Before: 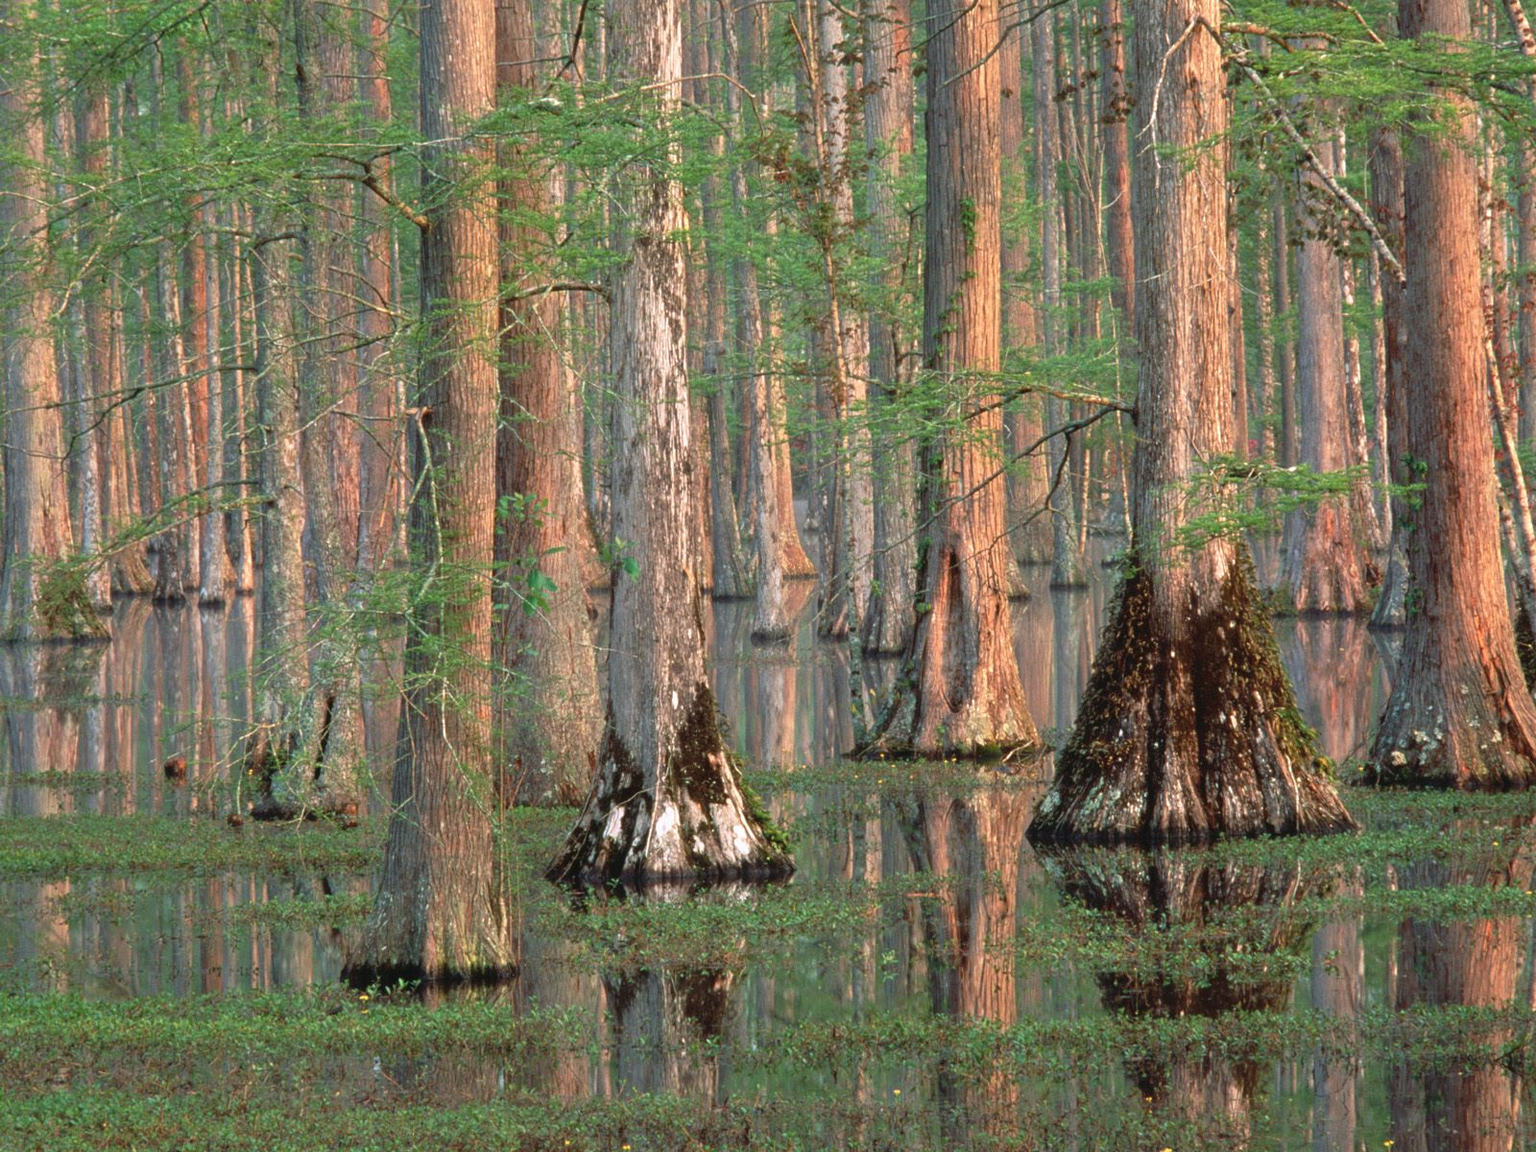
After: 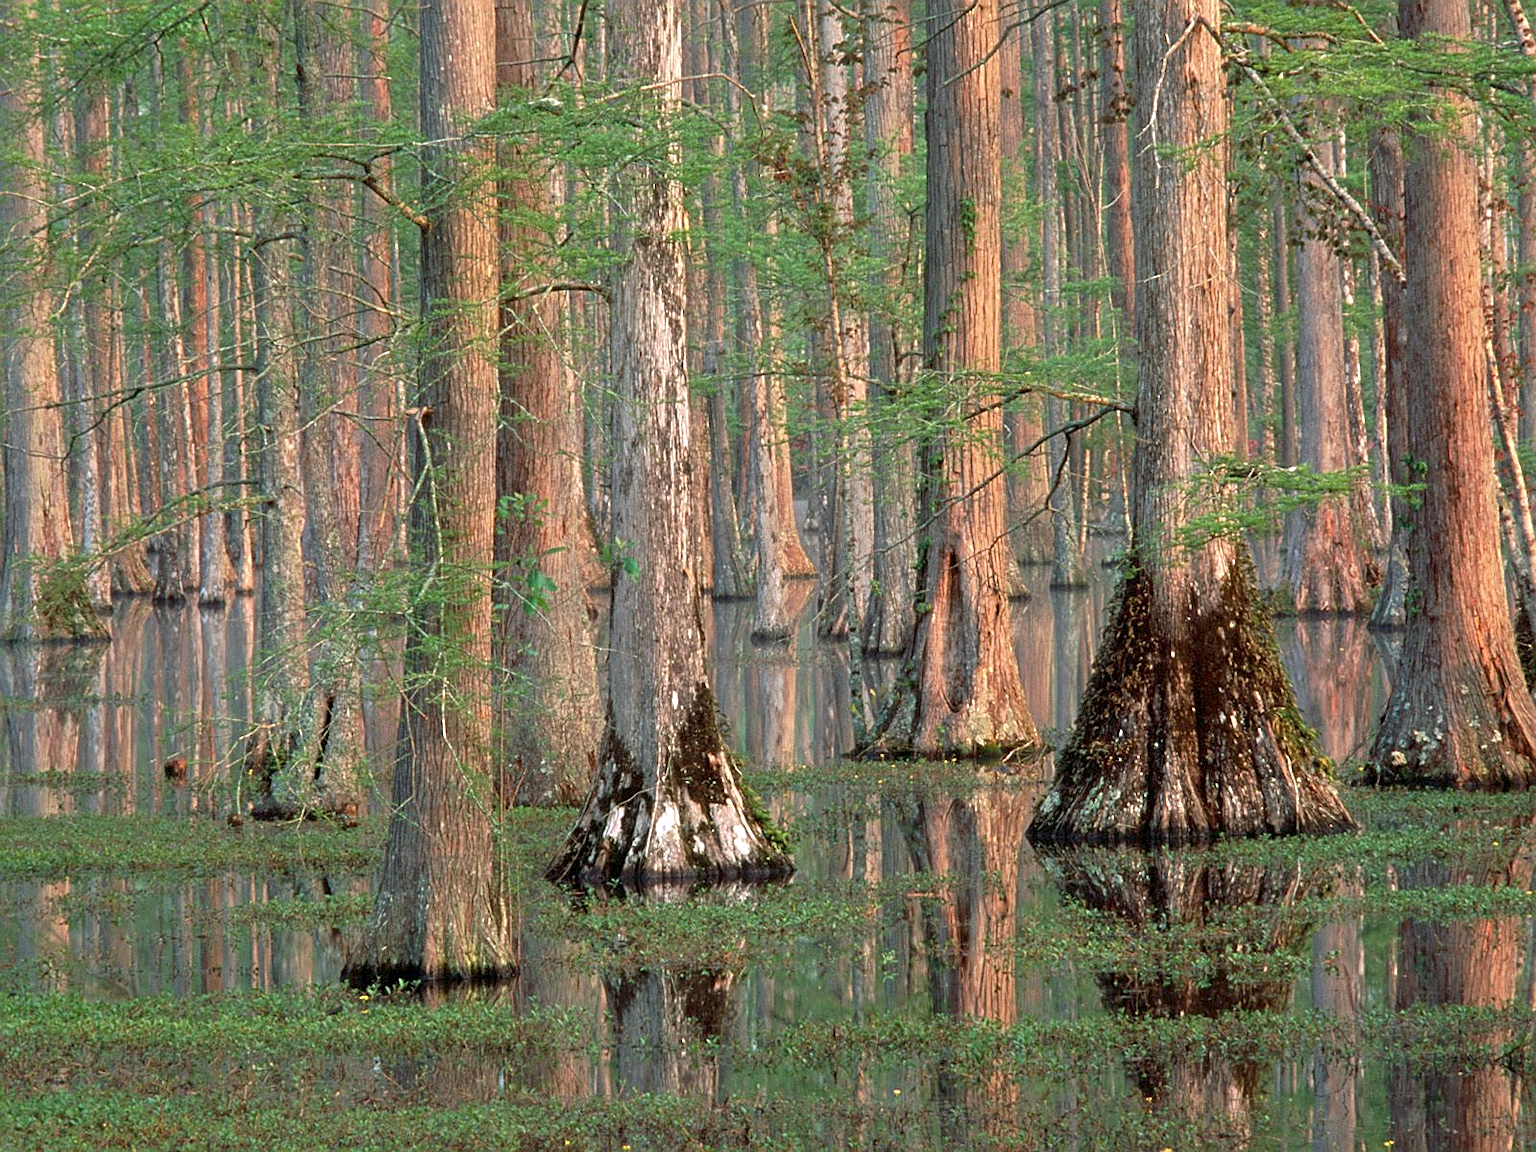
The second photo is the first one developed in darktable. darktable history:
exposure: black level correction 0.007, exposure 0.159 EV, compensate highlight preservation false
sharpen: on, module defaults
tone curve: curves: ch0 [(0, 0) (0.003, 0.032) (0.011, 0.04) (0.025, 0.058) (0.044, 0.084) (0.069, 0.107) (0.1, 0.13) (0.136, 0.158) (0.177, 0.193) (0.224, 0.236) (0.277, 0.283) (0.335, 0.335) (0.399, 0.399) (0.468, 0.467) (0.543, 0.533) (0.623, 0.612) (0.709, 0.698) (0.801, 0.776) (0.898, 0.848) (1, 1)], preserve colors none
